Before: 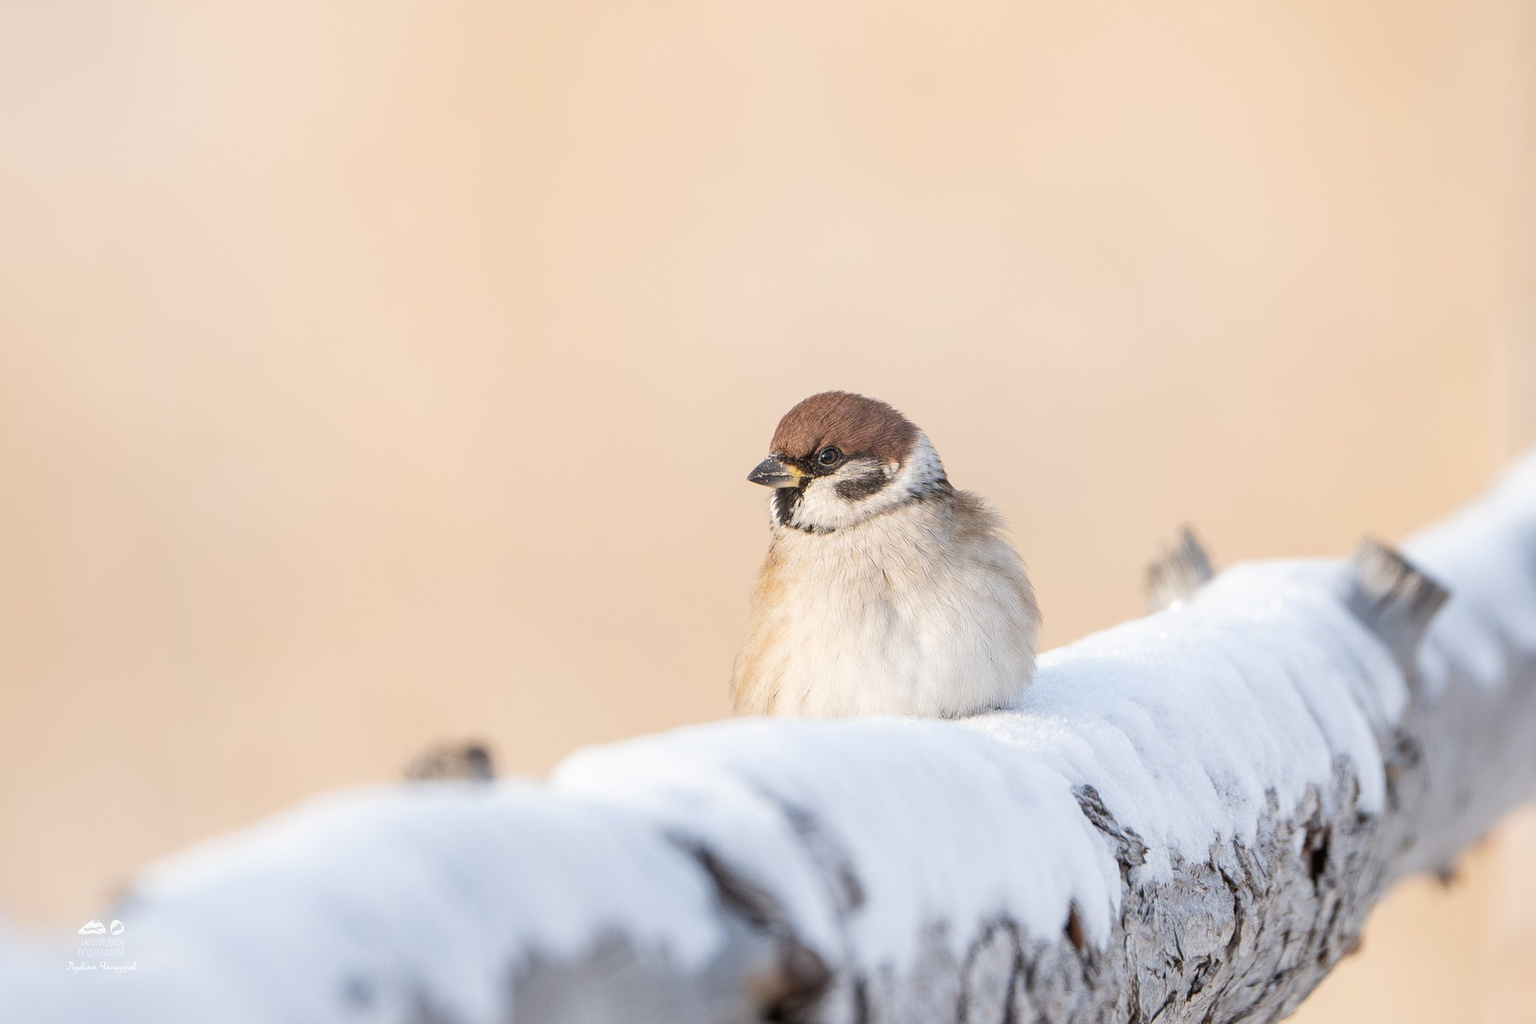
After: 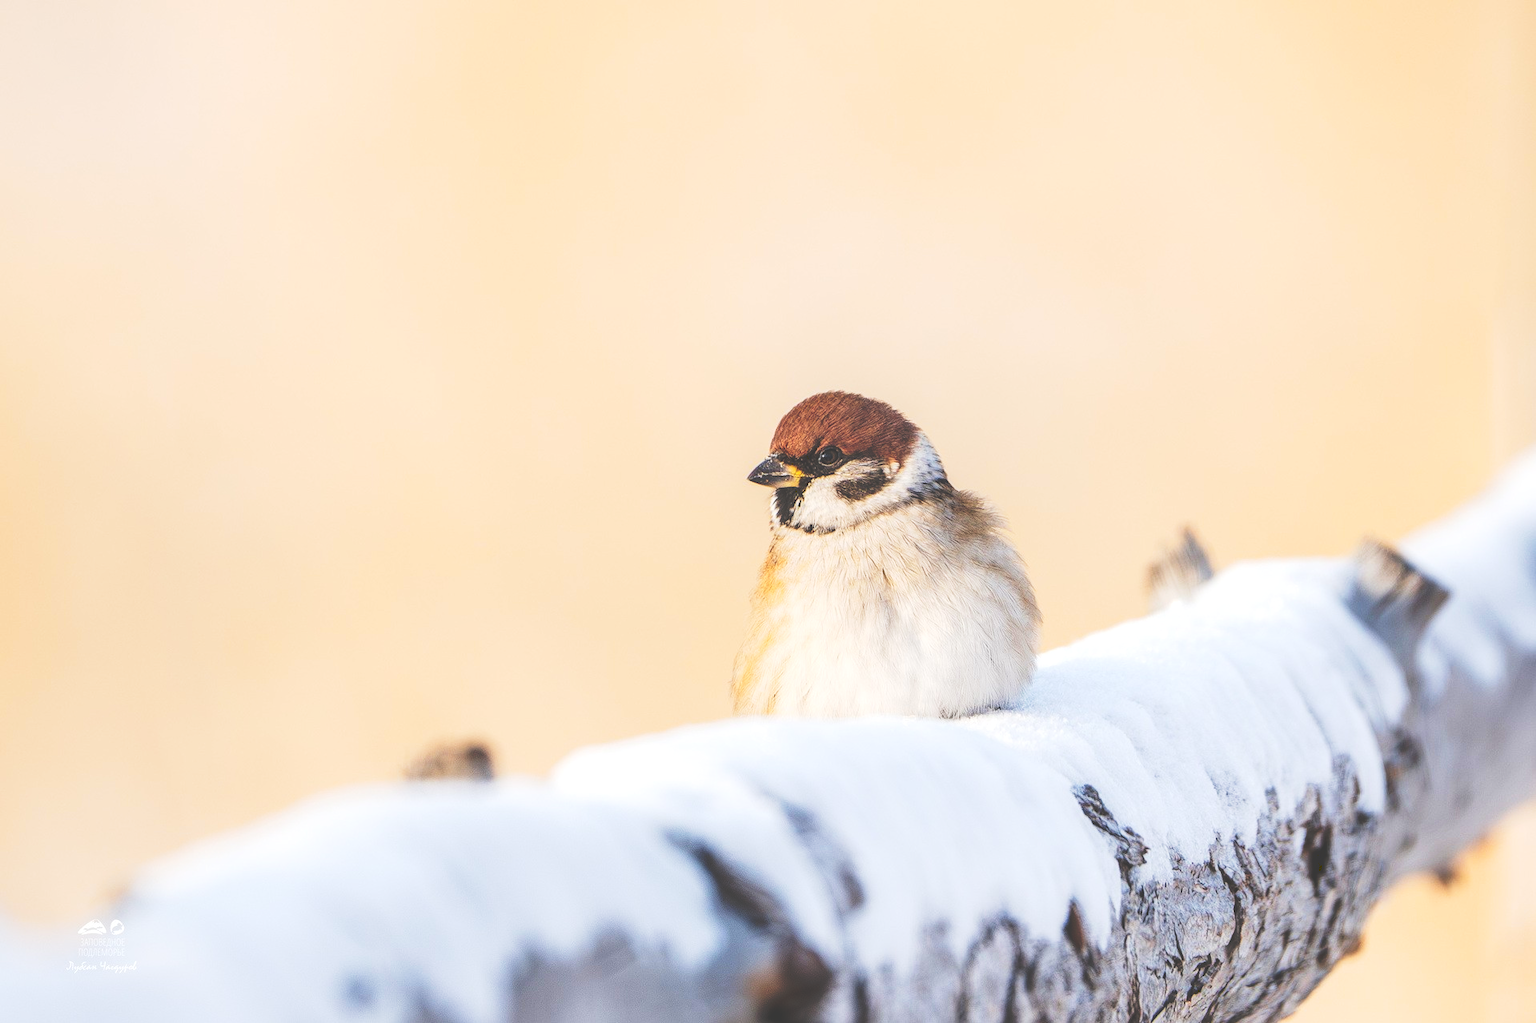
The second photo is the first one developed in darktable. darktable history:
tone curve: curves: ch0 [(0, 0) (0.003, 0.319) (0.011, 0.319) (0.025, 0.323) (0.044, 0.323) (0.069, 0.327) (0.1, 0.33) (0.136, 0.338) (0.177, 0.348) (0.224, 0.361) (0.277, 0.374) (0.335, 0.398) (0.399, 0.444) (0.468, 0.516) (0.543, 0.595) (0.623, 0.694) (0.709, 0.793) (0.801, 0.883) (0.898, 0.942) (1, 1)], preserve colors none
local contrast: highlights 23%, shadows 74%, midtone range 0.743
contrast brightness saturation: saturation 0.51
